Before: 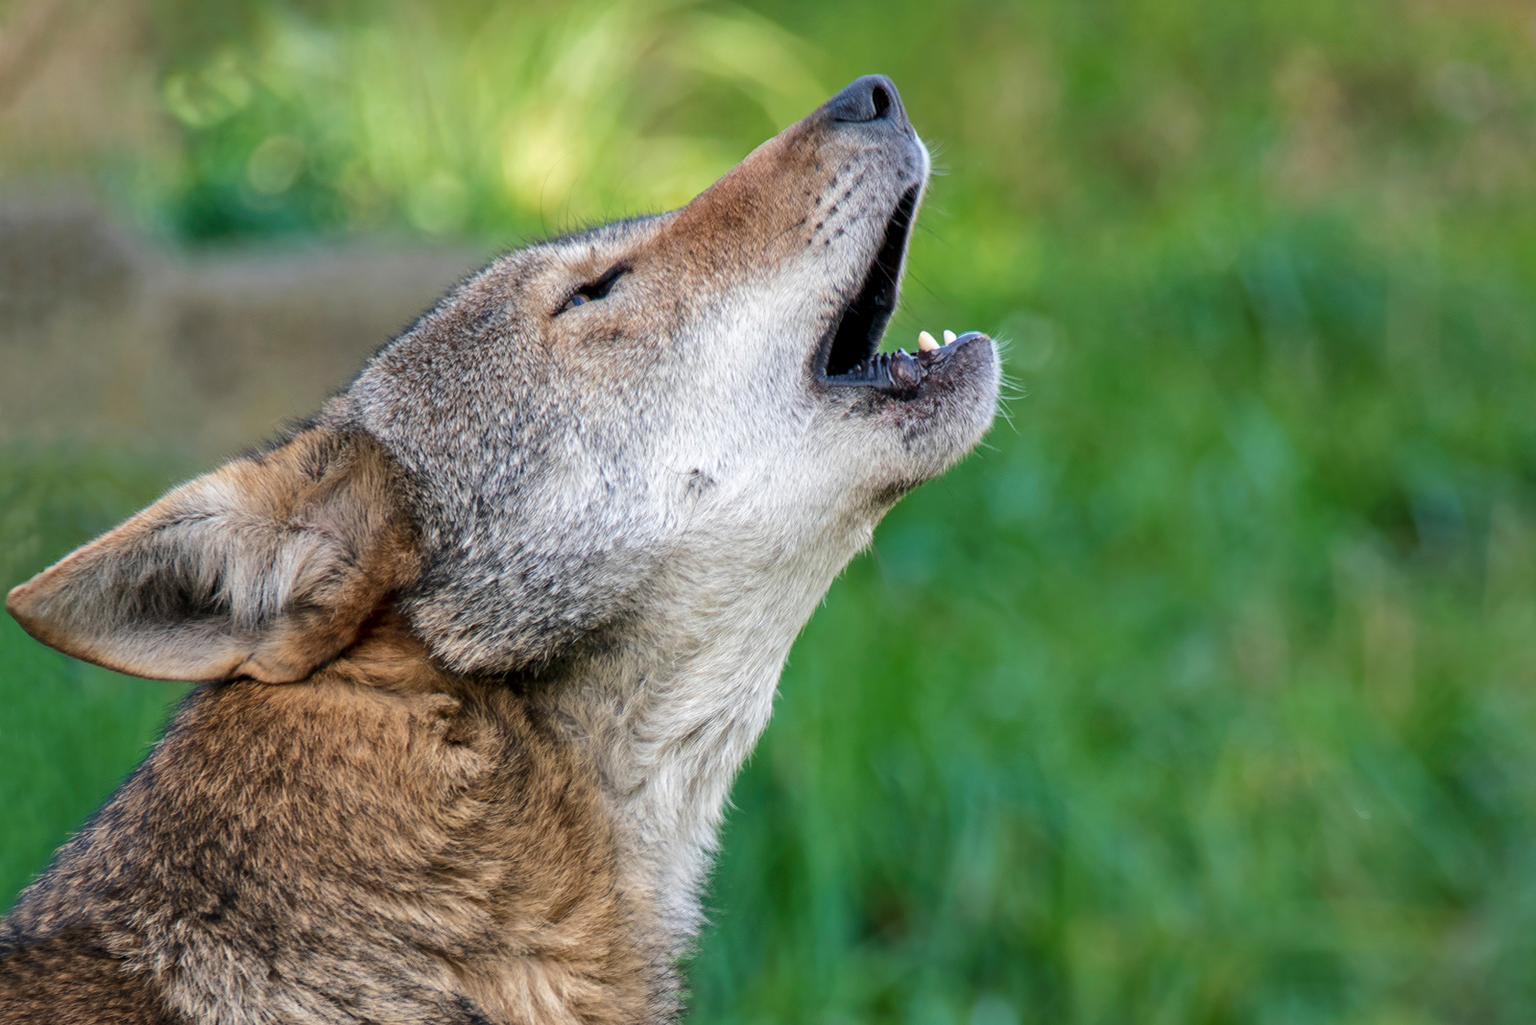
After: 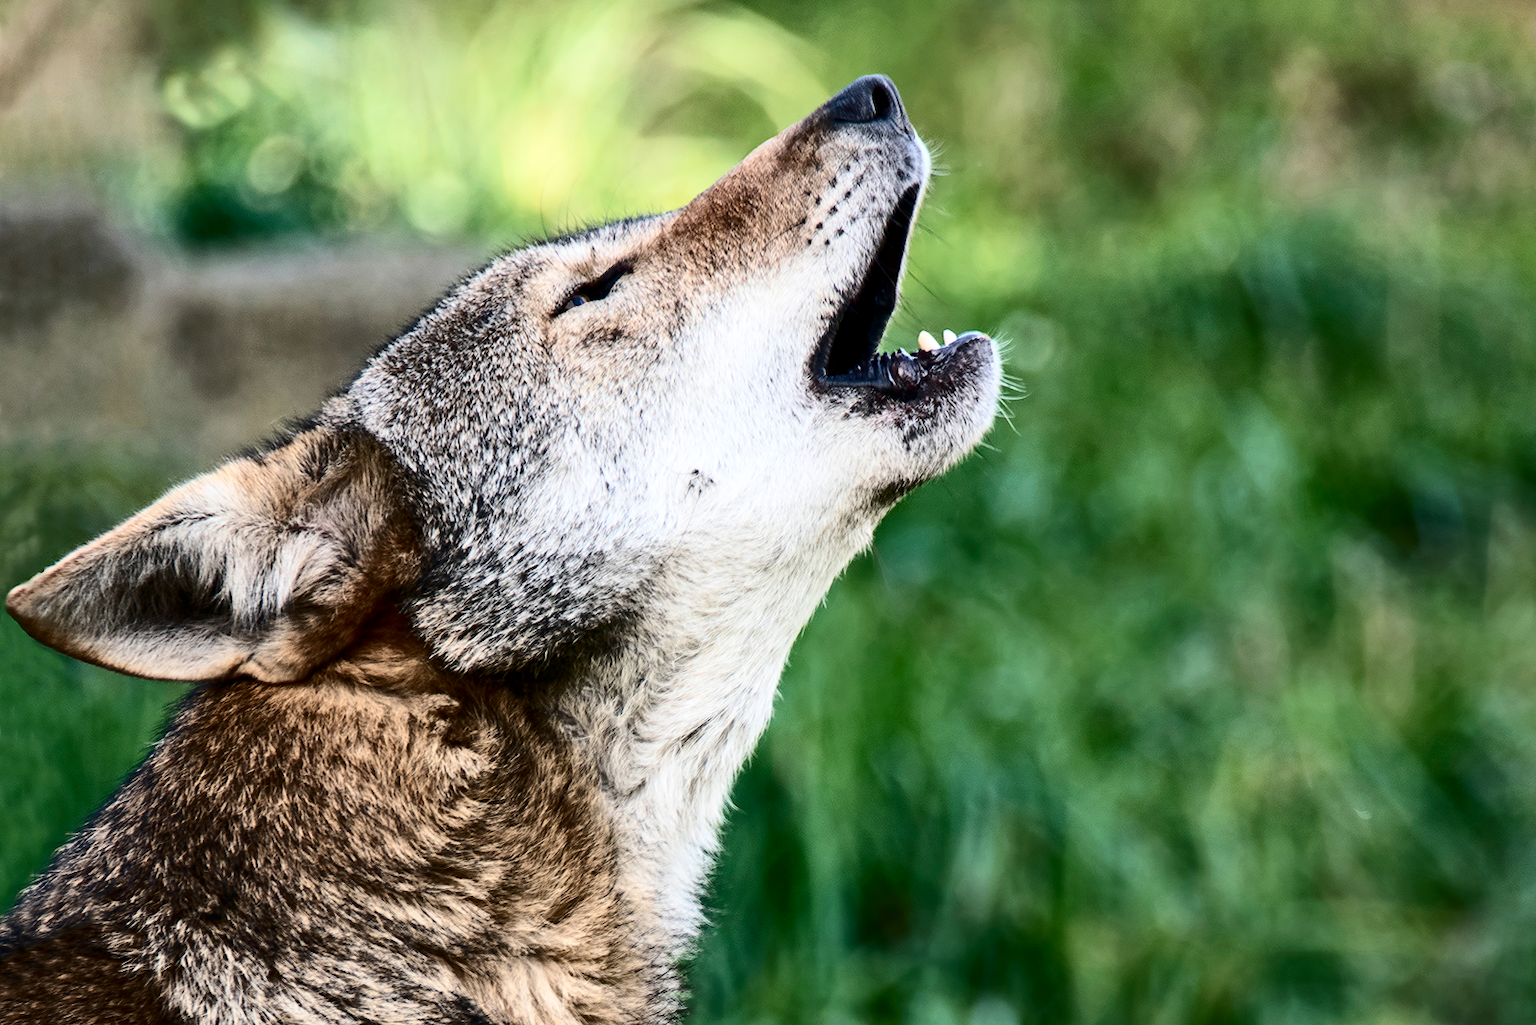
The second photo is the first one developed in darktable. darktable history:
contrast brightness saturation: contrast 0.509, saturation -0.094
